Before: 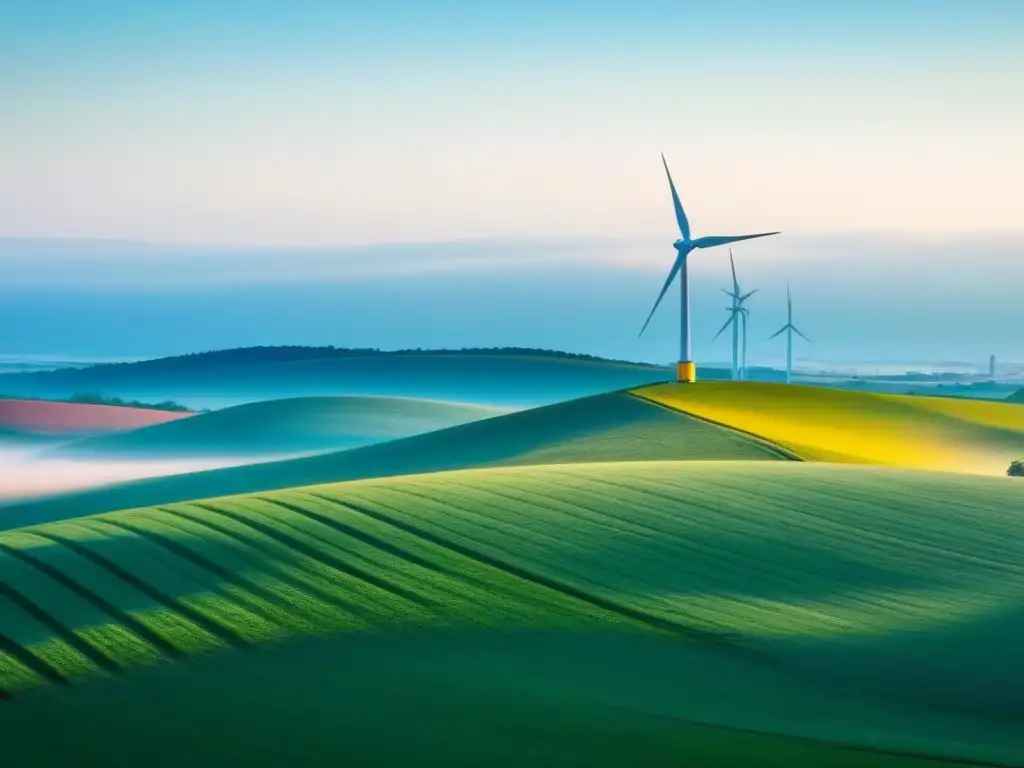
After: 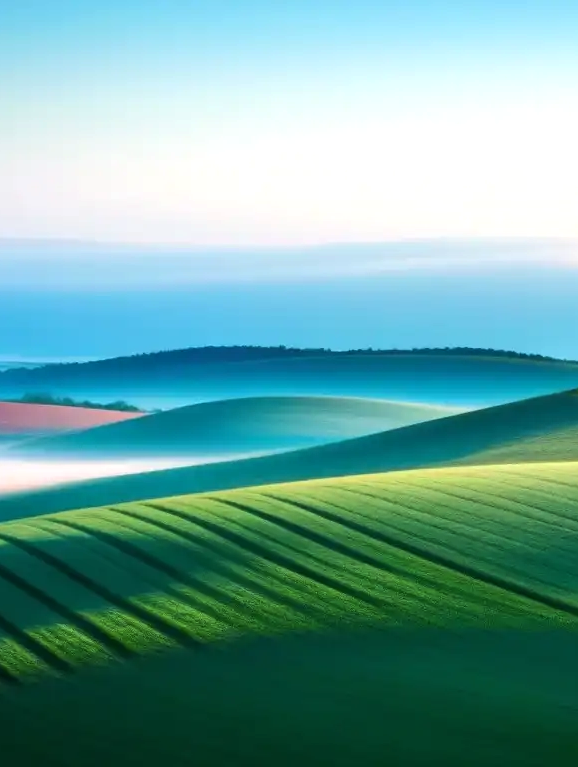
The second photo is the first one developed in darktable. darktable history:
tone equalizer: -8 EV -0.456 EV, -7 EV -0.428 EV, -6 EV -0.317 EV, -5 EV -0.244 EV, -3 EV 0.255 EV, -2 EV 0.359 EV, -1 EV 0.391 EV, +0 EV 0.437 EV, edges refinement/feathering 500, mask exposure compensation -1.57 EV, preserve details no
crop: left 4.804%, right 38.67%
